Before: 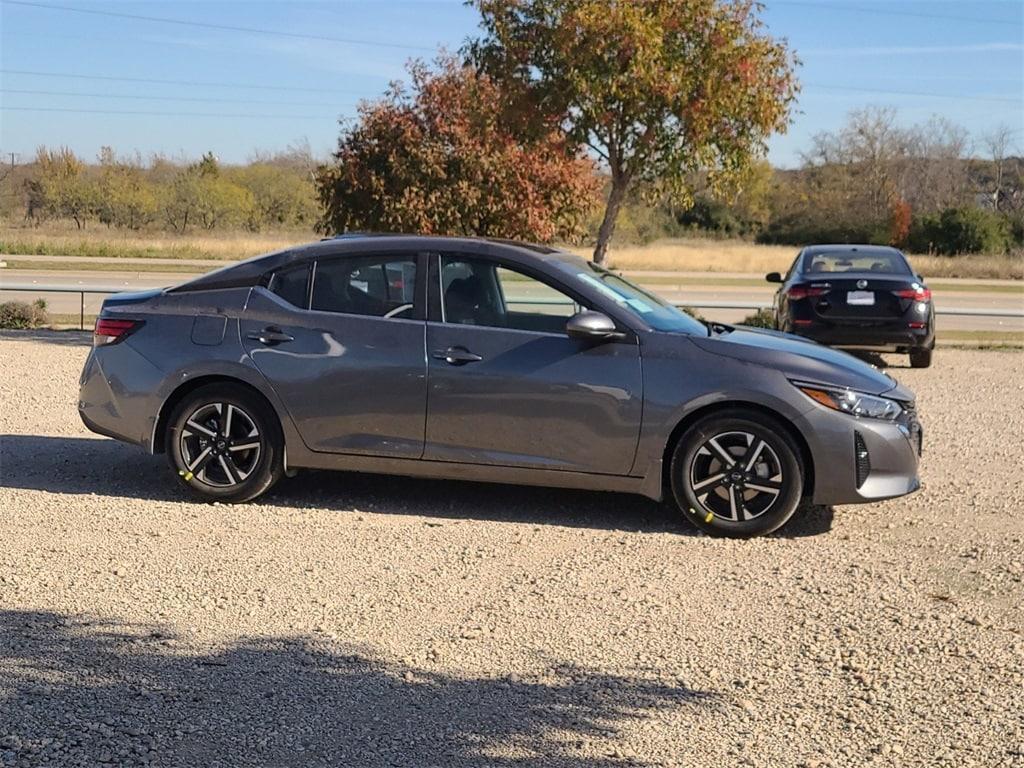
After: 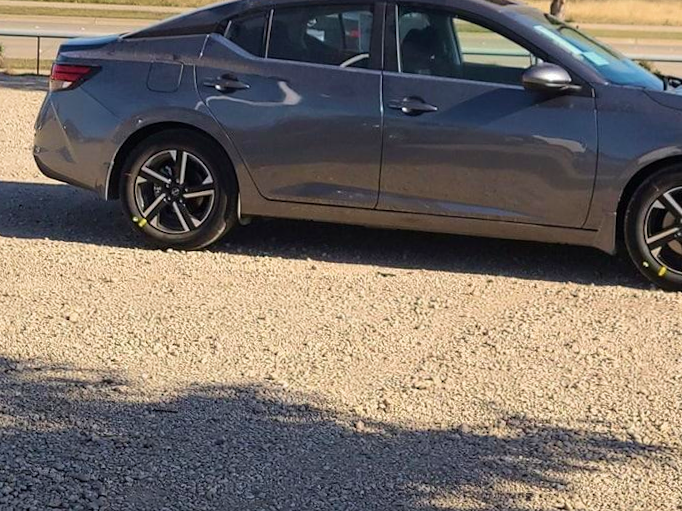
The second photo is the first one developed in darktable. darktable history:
crop and rotate: angle -0.824°, left 3.547%, top 32.127%, right 28.503%
velvia: on, module defaults
